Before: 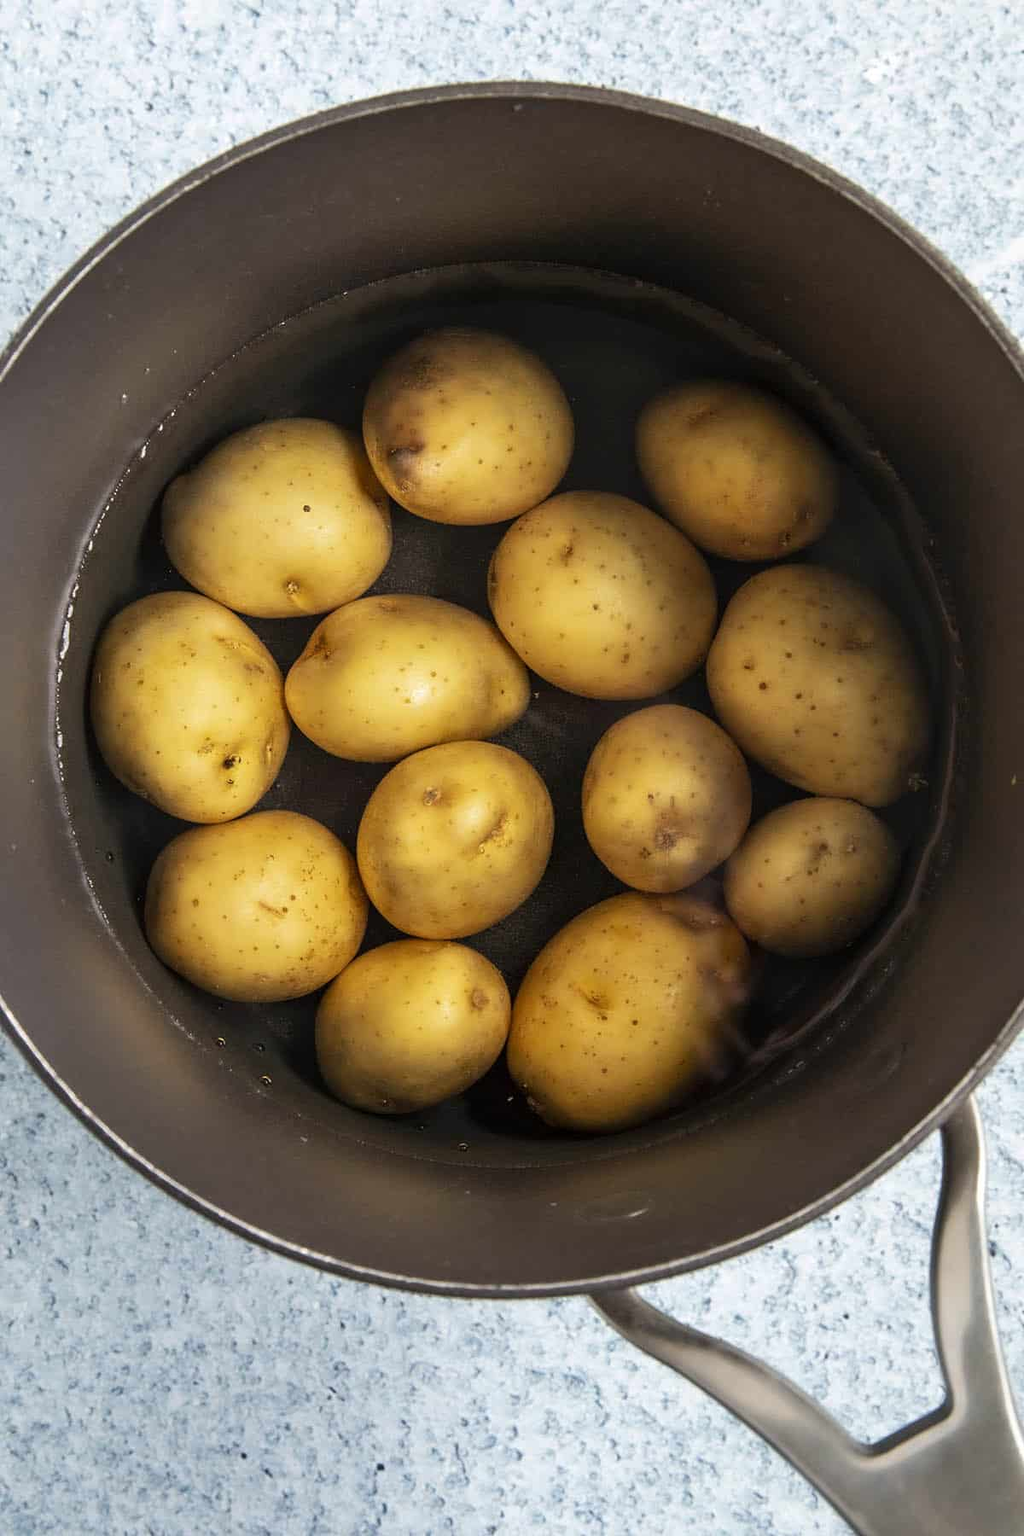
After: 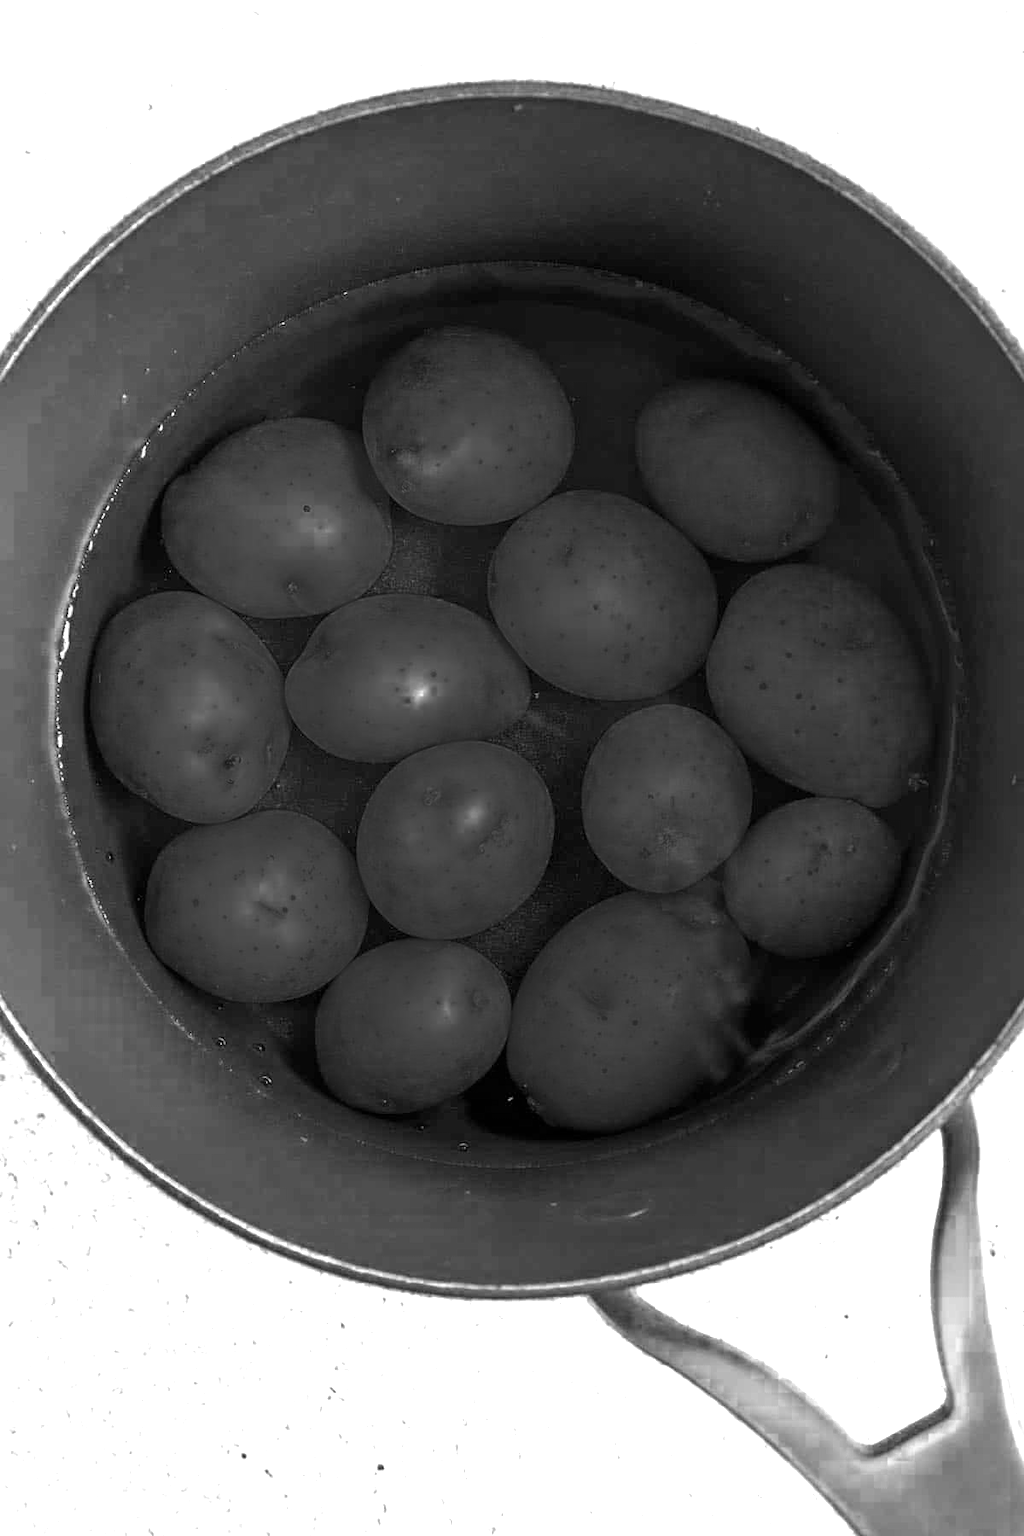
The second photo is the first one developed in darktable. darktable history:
color zones: curves: ch0 [(0.287, 0.048) (0.493, 0.484) (0.737, 0.816)]; ch1 [(0, 0) (0.143, 0) (0.286, 0) (0.429, 0) (0.571, 0) (0.714, 0) (0.857, 0)], mix 33.04%
exposure: exposure 1 EV, compensate exposure bias true, compensate highlight preservation false
